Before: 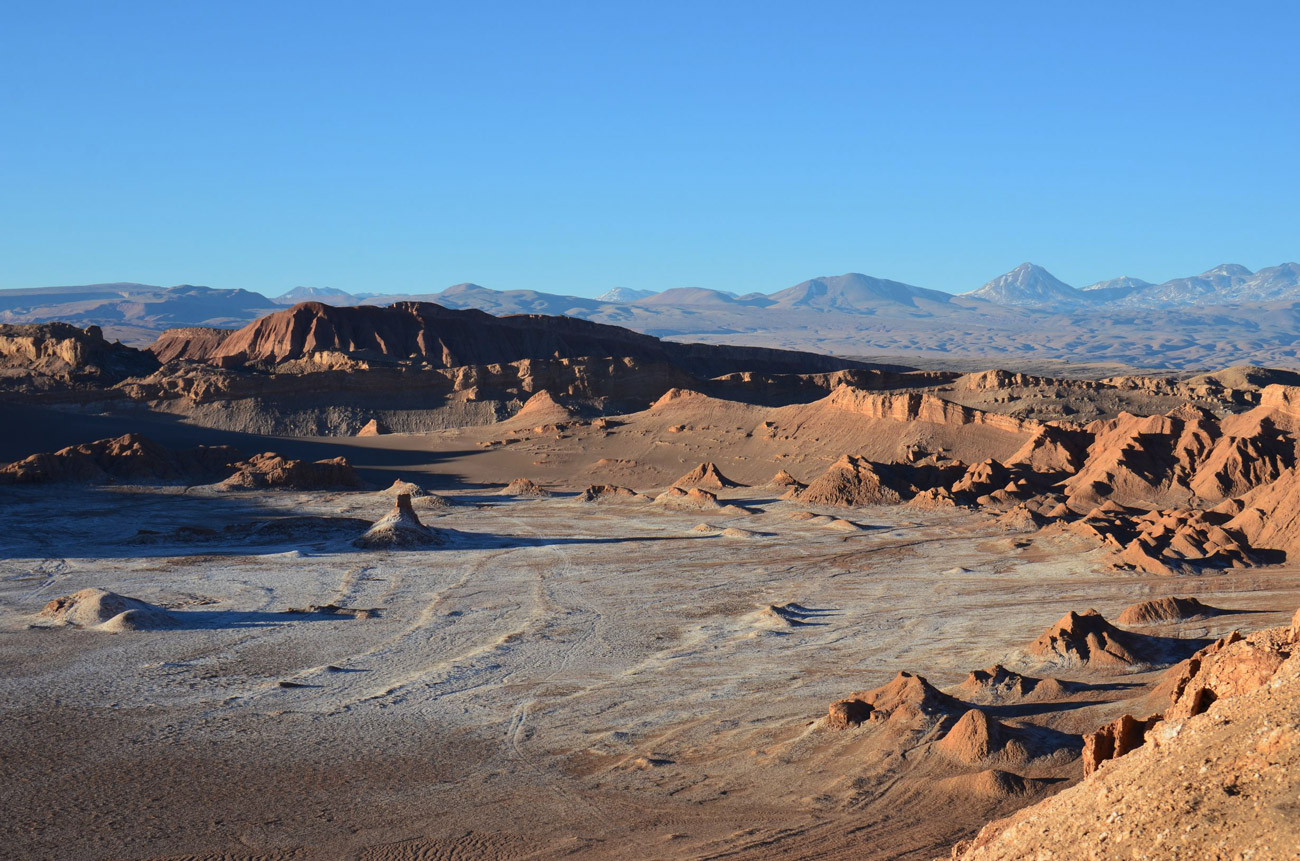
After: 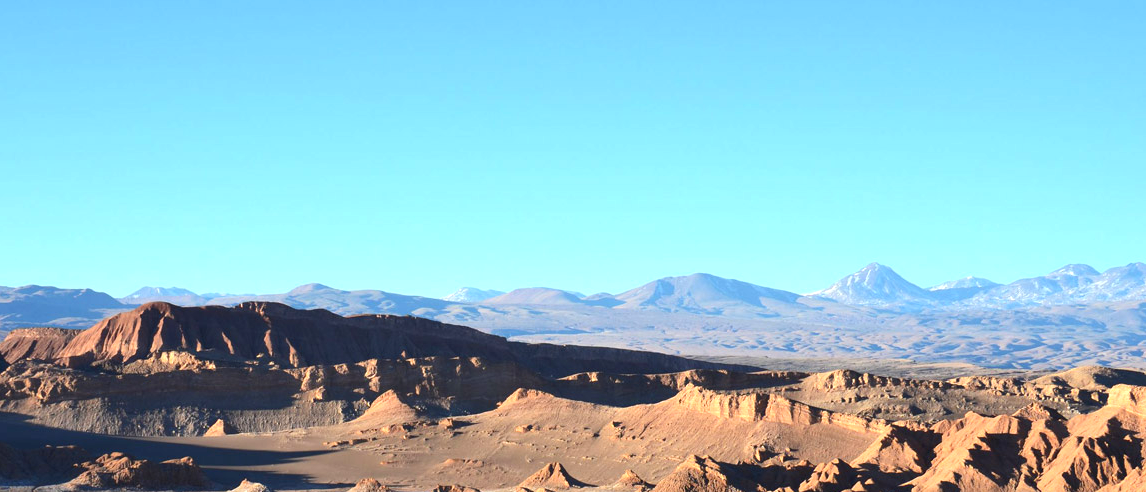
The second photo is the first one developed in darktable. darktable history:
crop and rotate: left 11.812%, bottom 42.776%
local contrast: mode bilateral grid, contrast 15, coarseness 36, detail 105%, midtone range 0.2
exposure: black level correction 0, exposure 0.9 EV, compensate highlight preservation false
white balance: emerald 1
